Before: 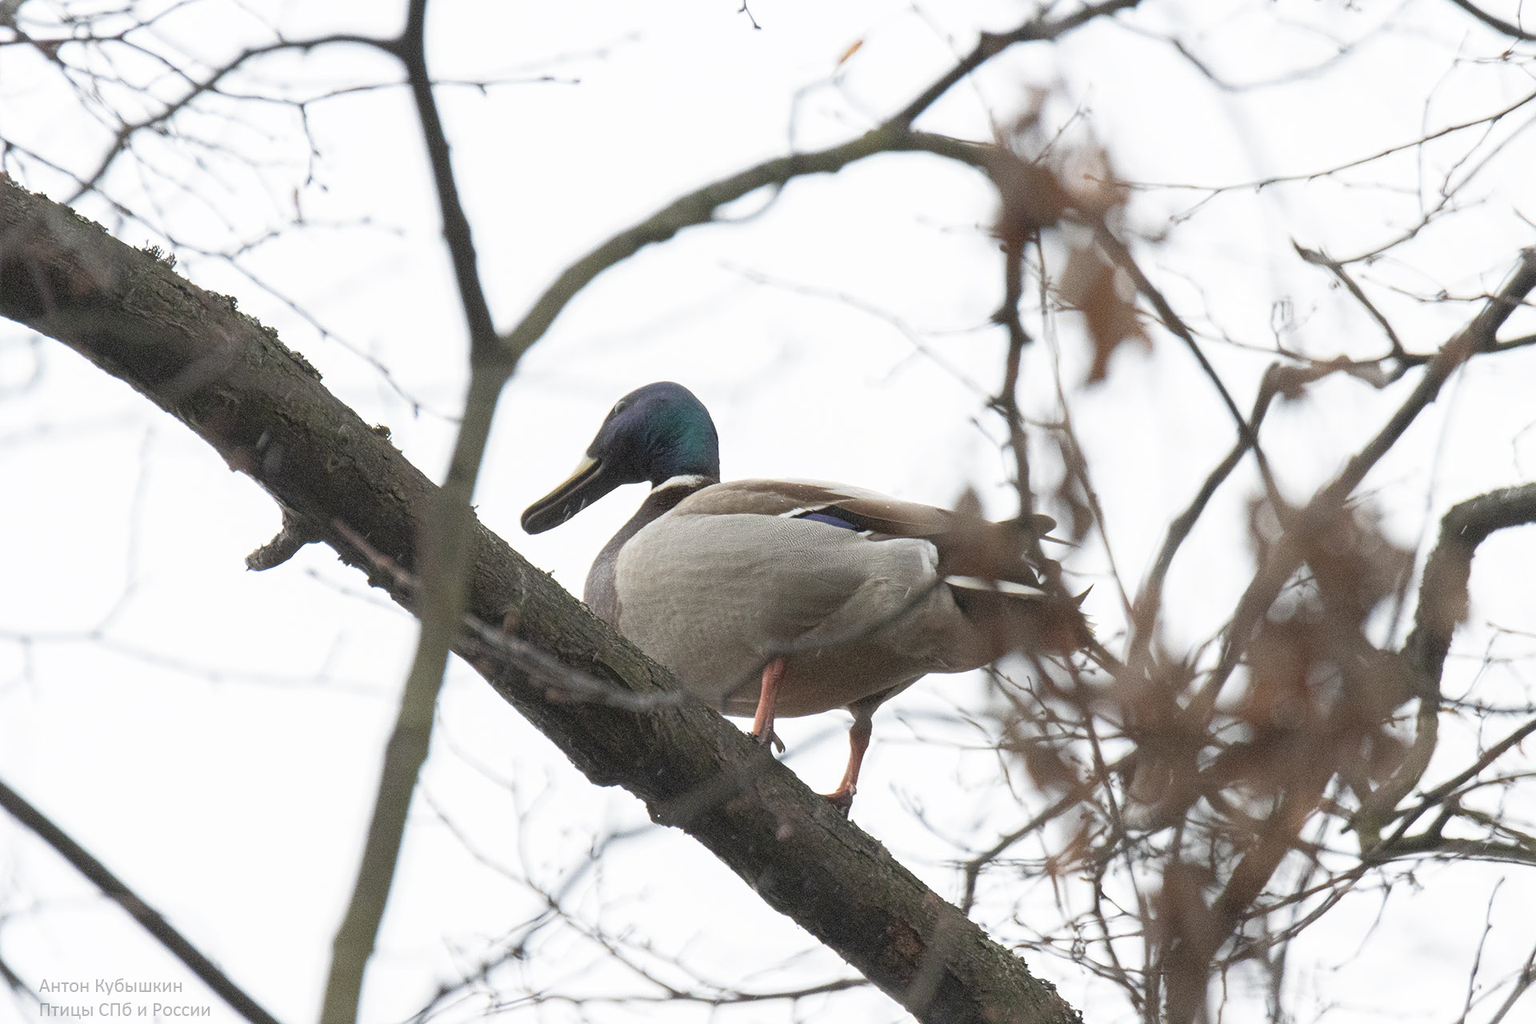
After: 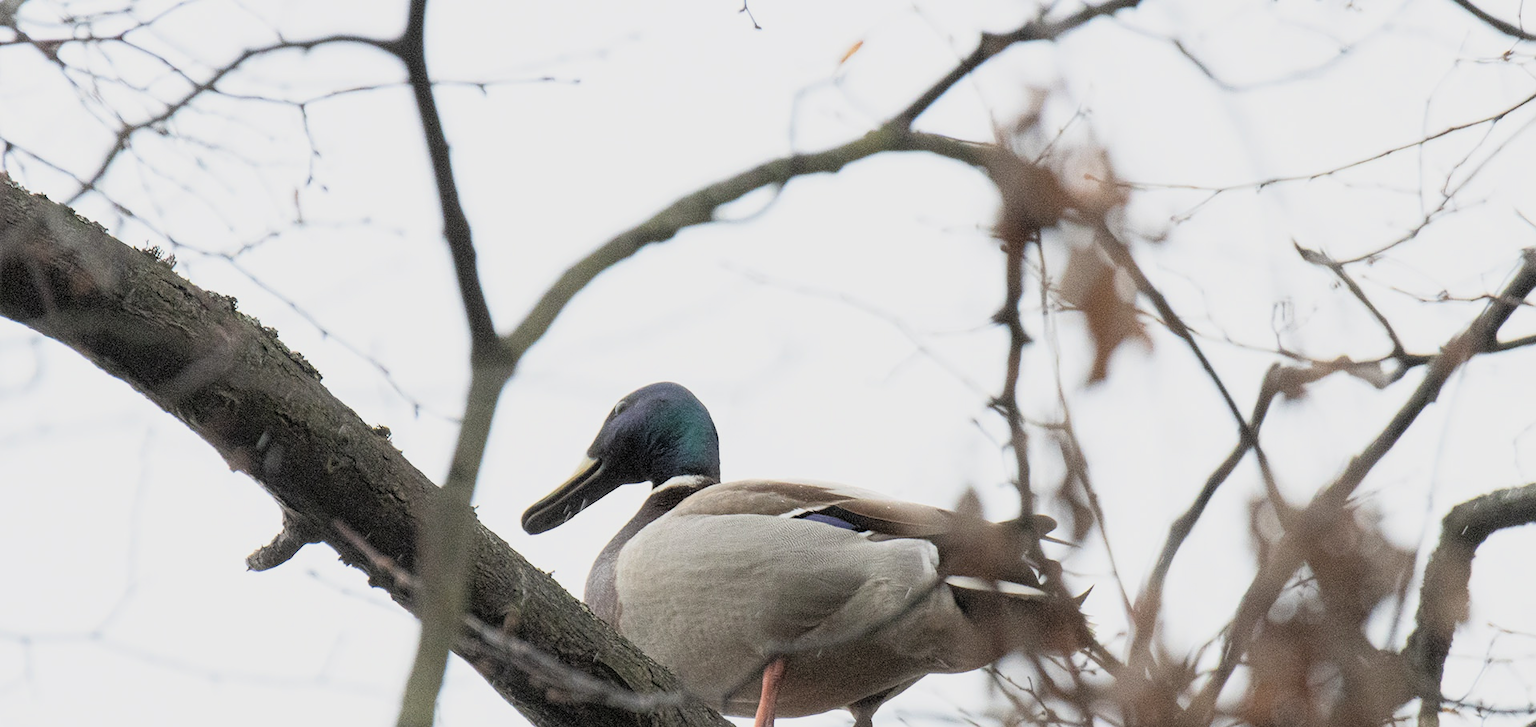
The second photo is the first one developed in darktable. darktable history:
exposure: exposure 0.204 EV, compensate highlight preservation false
crop: right 0.001%, bottom 28.926%
filmic rgb: black relative exposure -7.72 EV, white relative exposure 4.37 EV, hardness 3.75, latitude 49.47%, contrast 1.101, color science v6 (2022)
